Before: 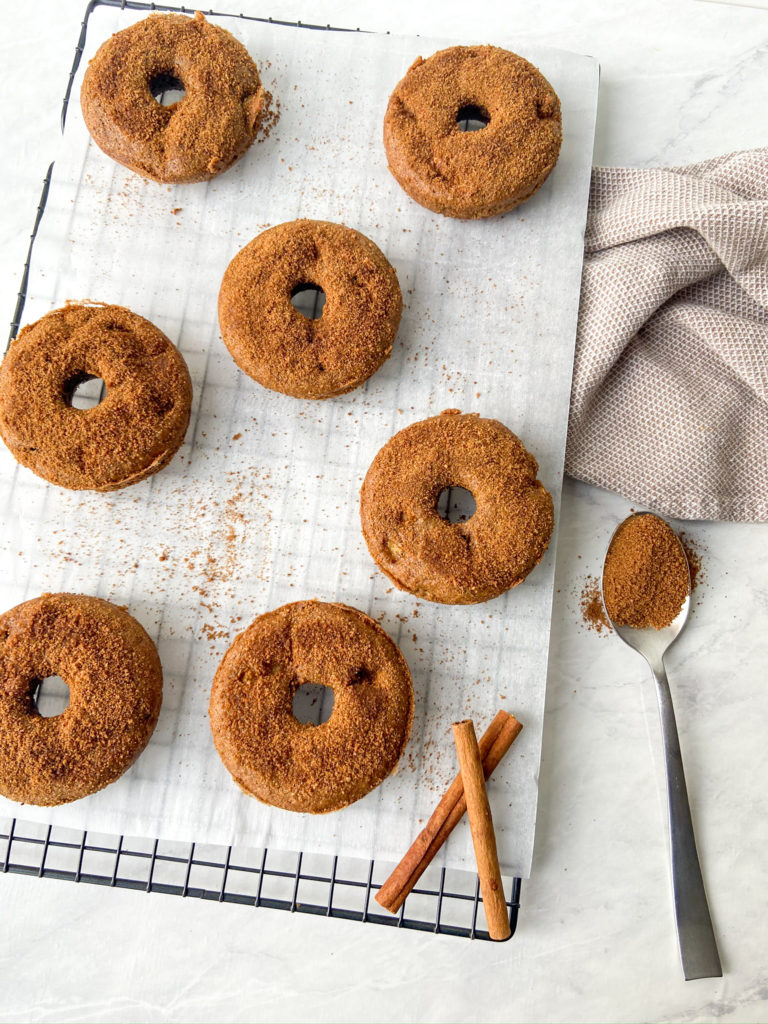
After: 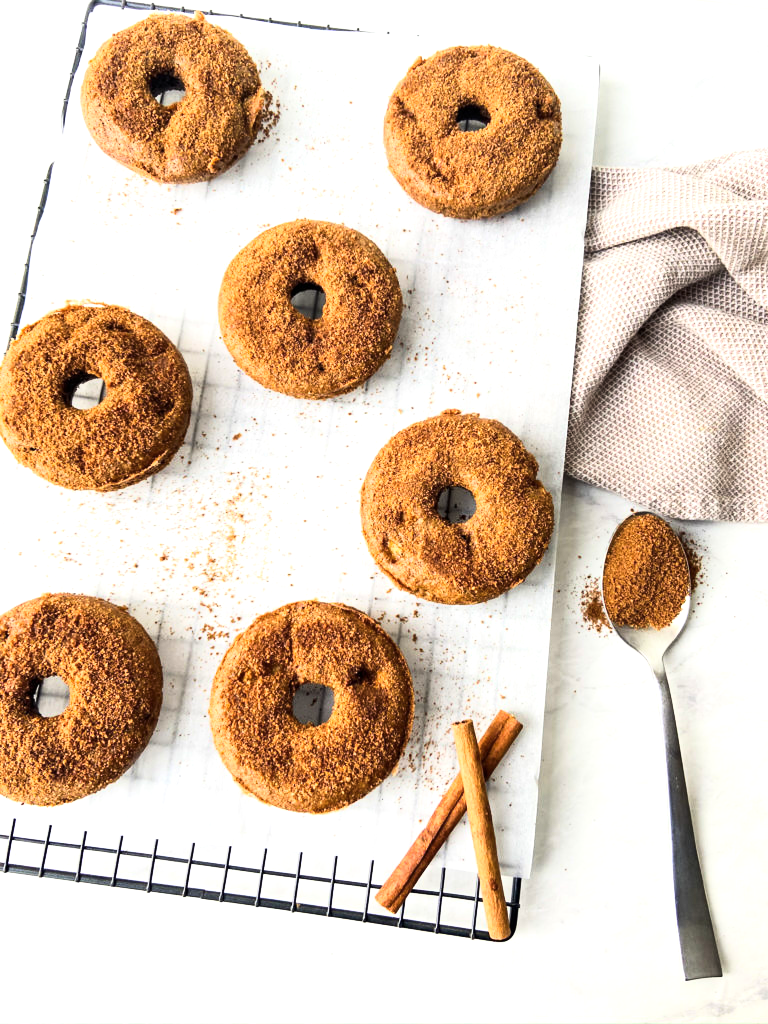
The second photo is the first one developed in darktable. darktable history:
exposure: exposure 0.507 EV, compensate highlight preservation false
tone curve: curves: ch0 [(0, 0) (0.004, 0.001) (0.133, 0.078) (0.325, 0.241) (0.832, 0.917) (1, 1)], color space Lab, linked channels, preserve colors none
